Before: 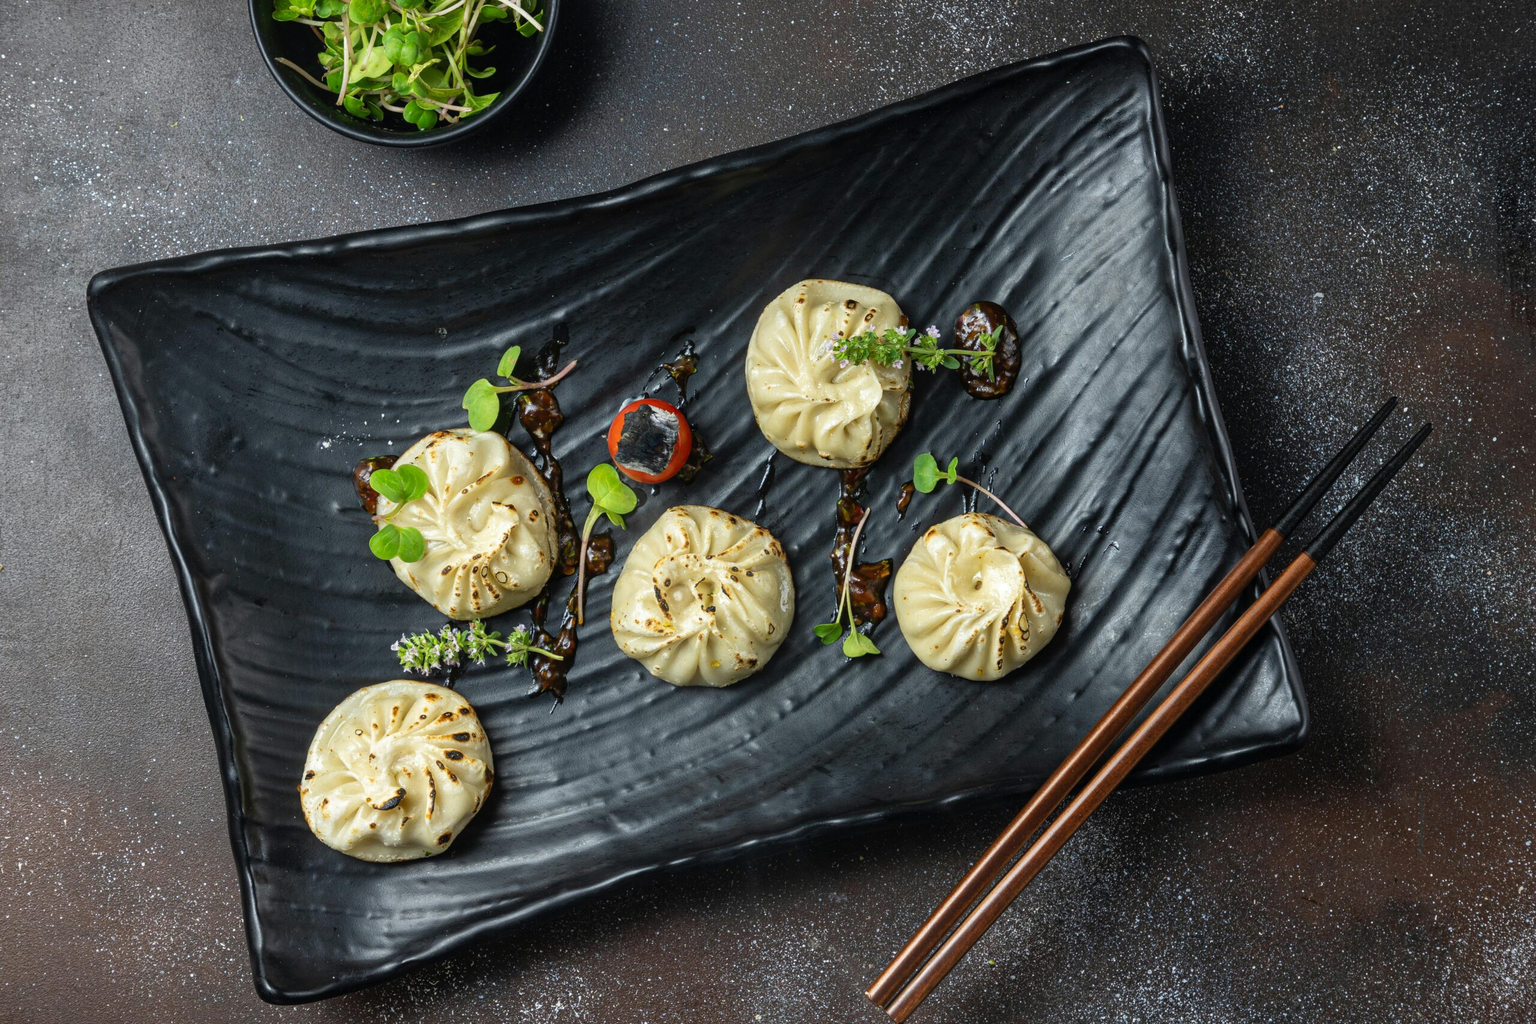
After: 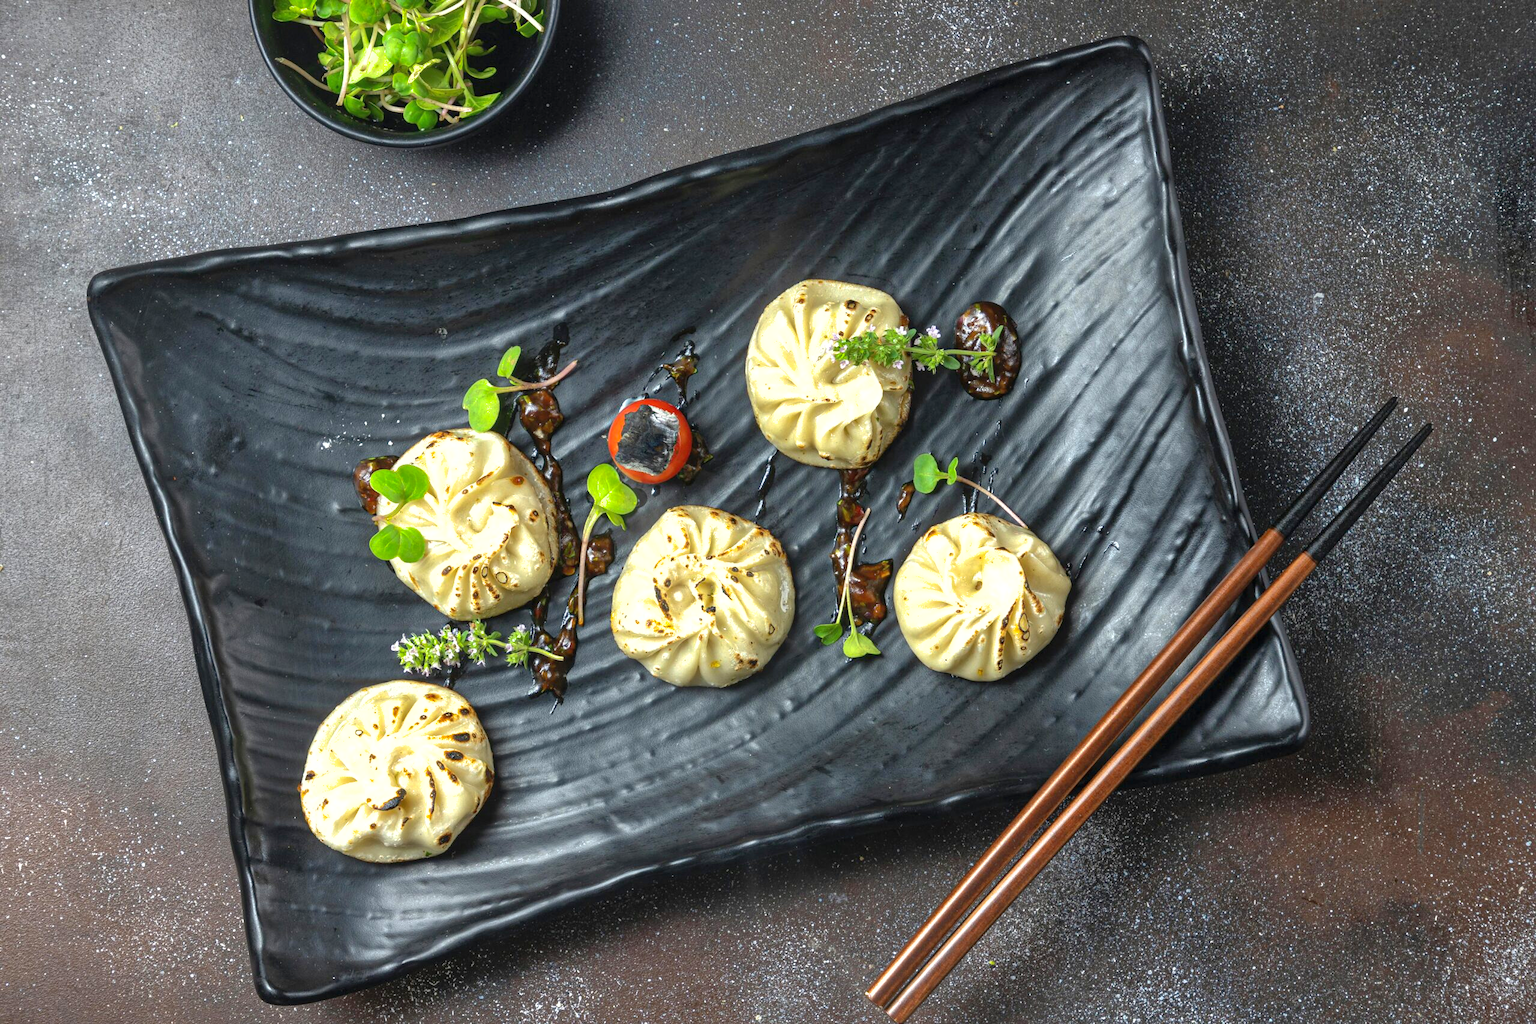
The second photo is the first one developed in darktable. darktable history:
shadows and highlights: on, module defaults
exposure: black level correction 0, exposure 0.7 EV, compensate exposure bias true, compensate highlight preservation false
